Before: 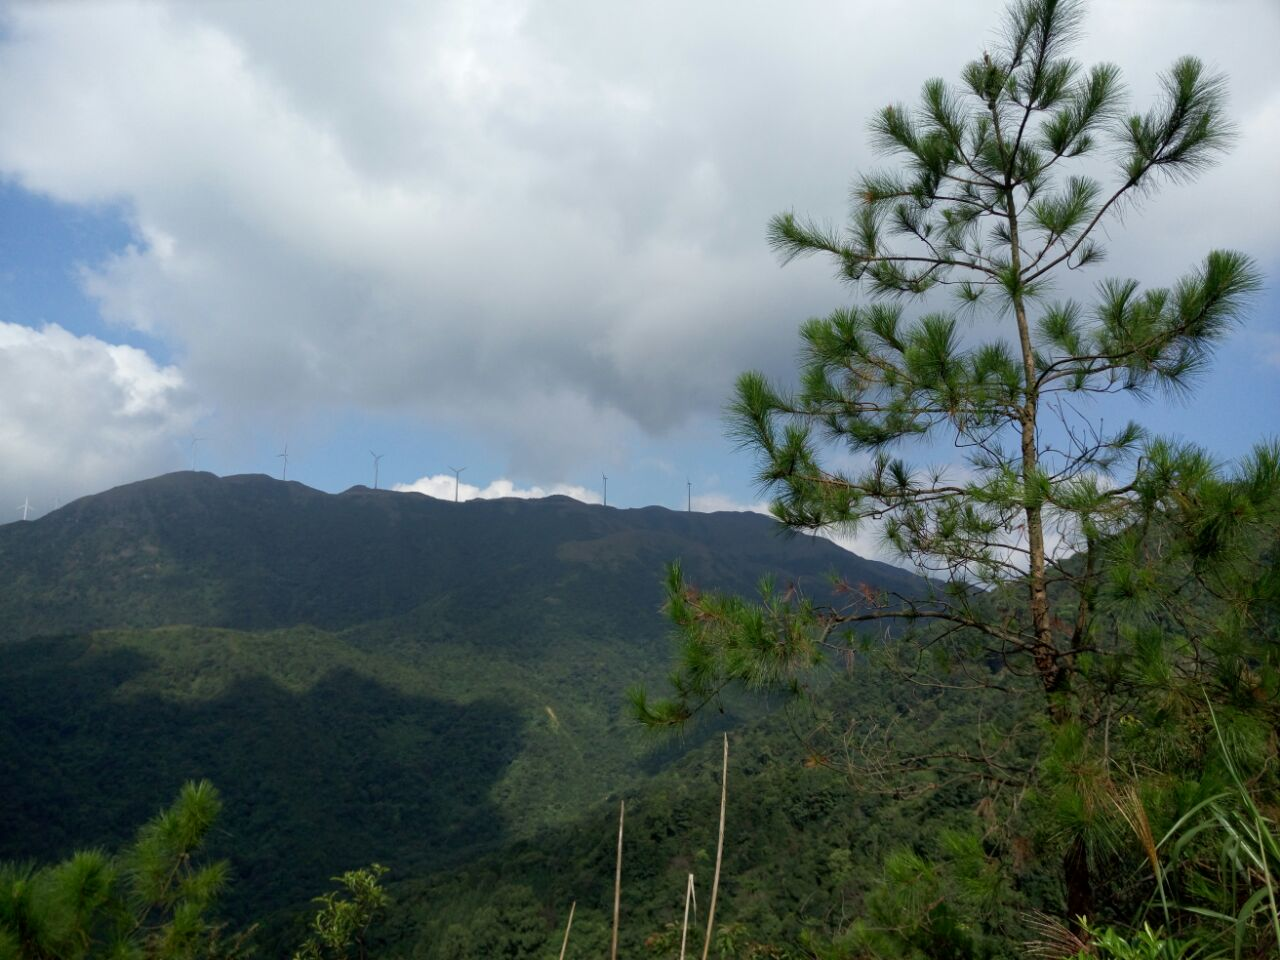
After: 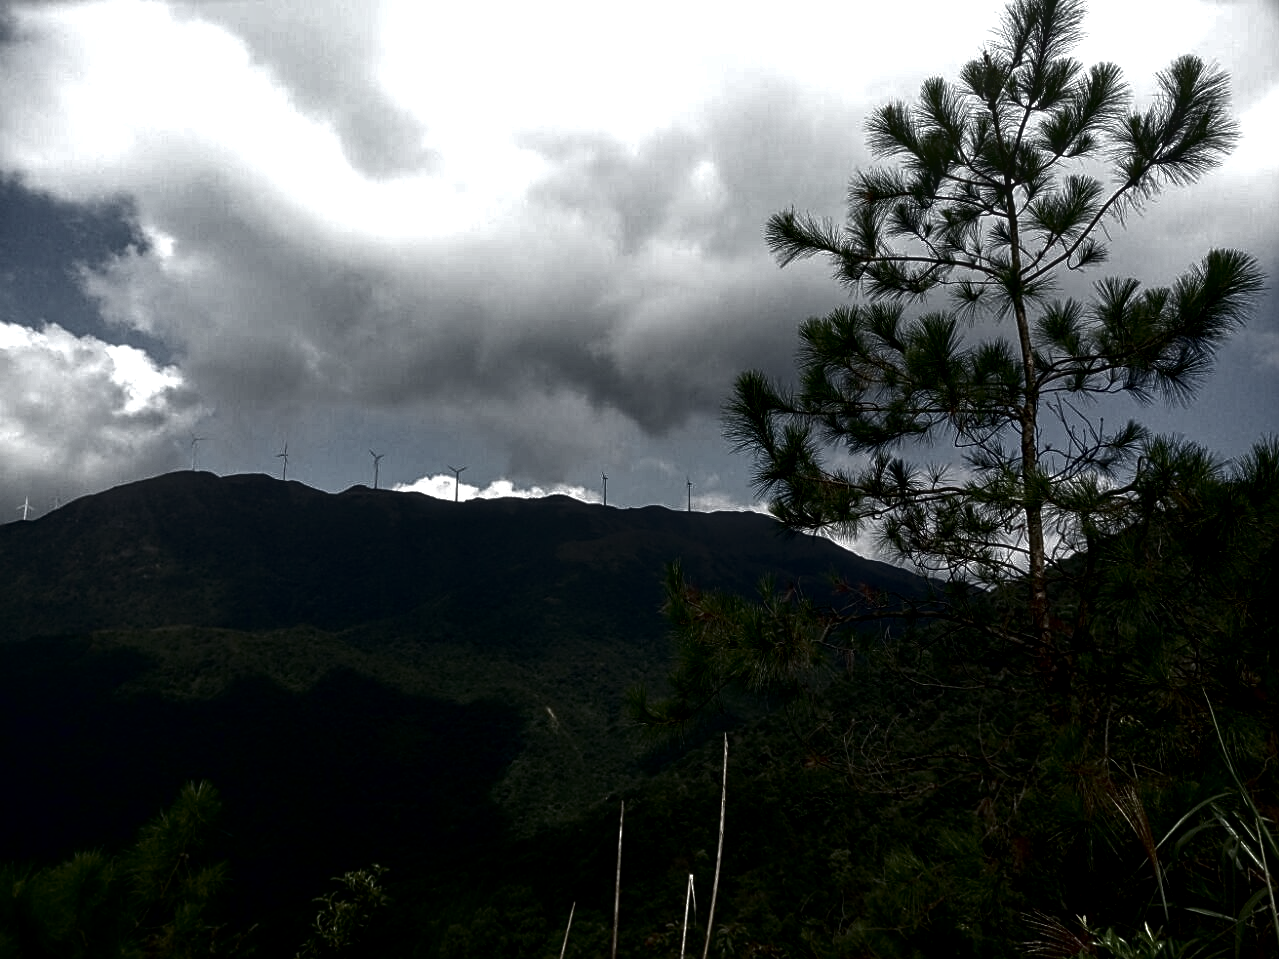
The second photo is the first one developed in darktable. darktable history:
crop: left 0.075%
sharpen: amount 0.5
exposure: black level correction 0, exposure 0.499 EV, compensate exposure bias true, compensate highlight preservation false
tone equalizer: edges refinement/feathering 500, mask exposure compensation -1.57 EV, preserve details no
local contrast: highlights 62%, detail 143%, midtone range 0.432
color correction: highlights b* 0.001, saturation 0.178
contrast brightness saturation: brightness -0.988, saturation 0.996
